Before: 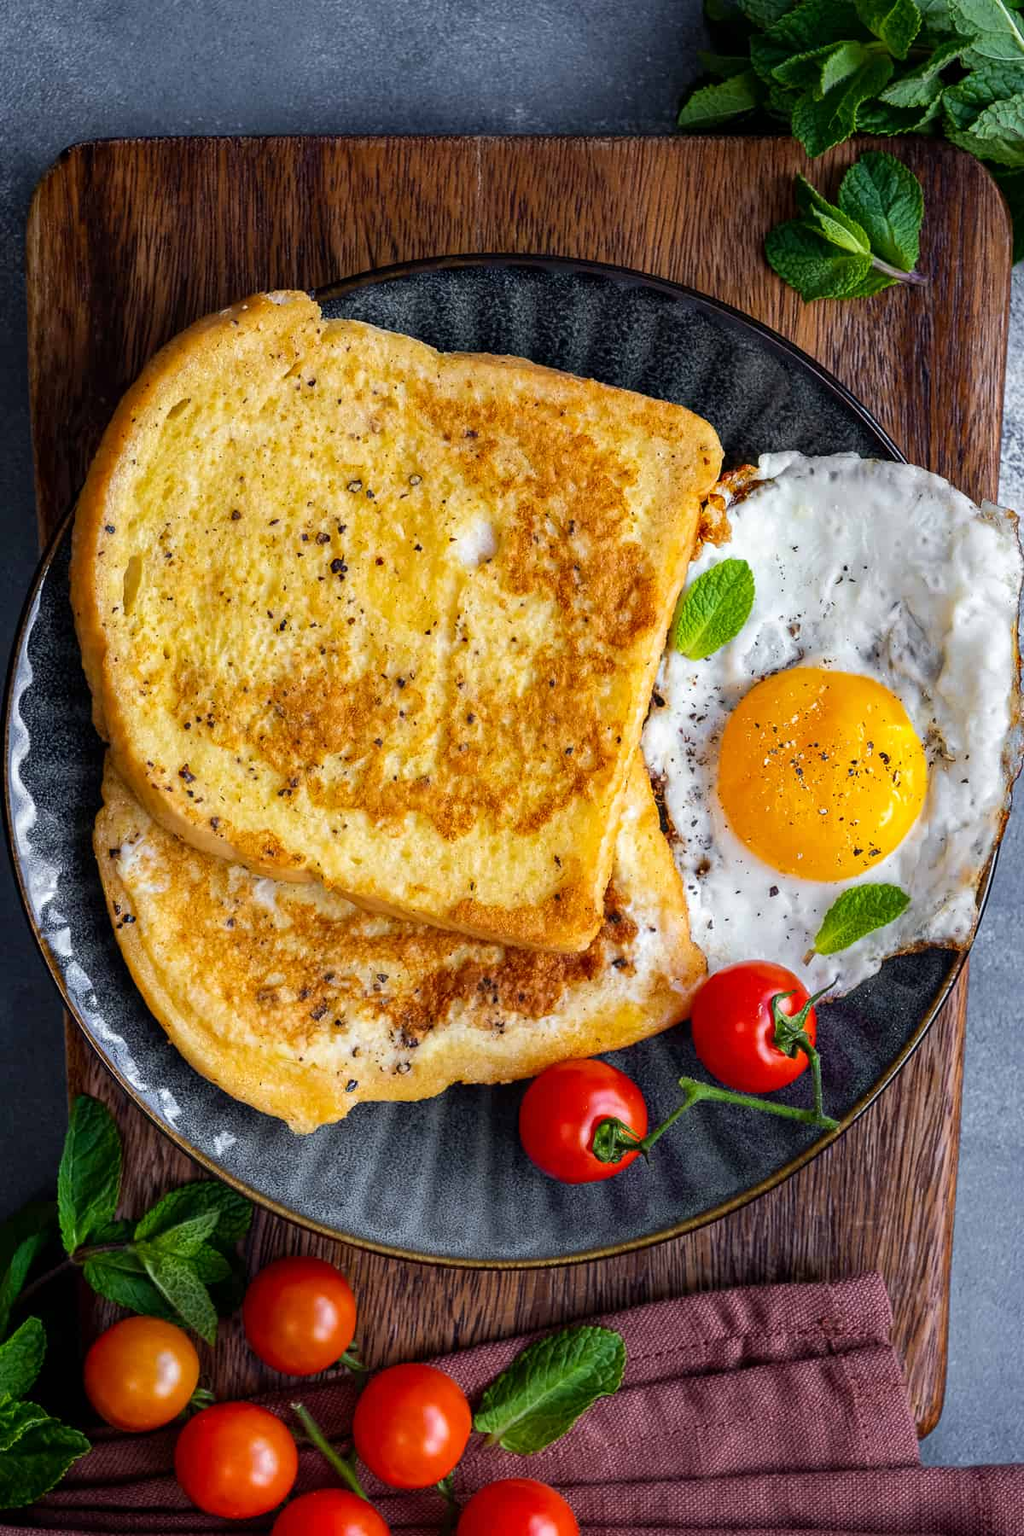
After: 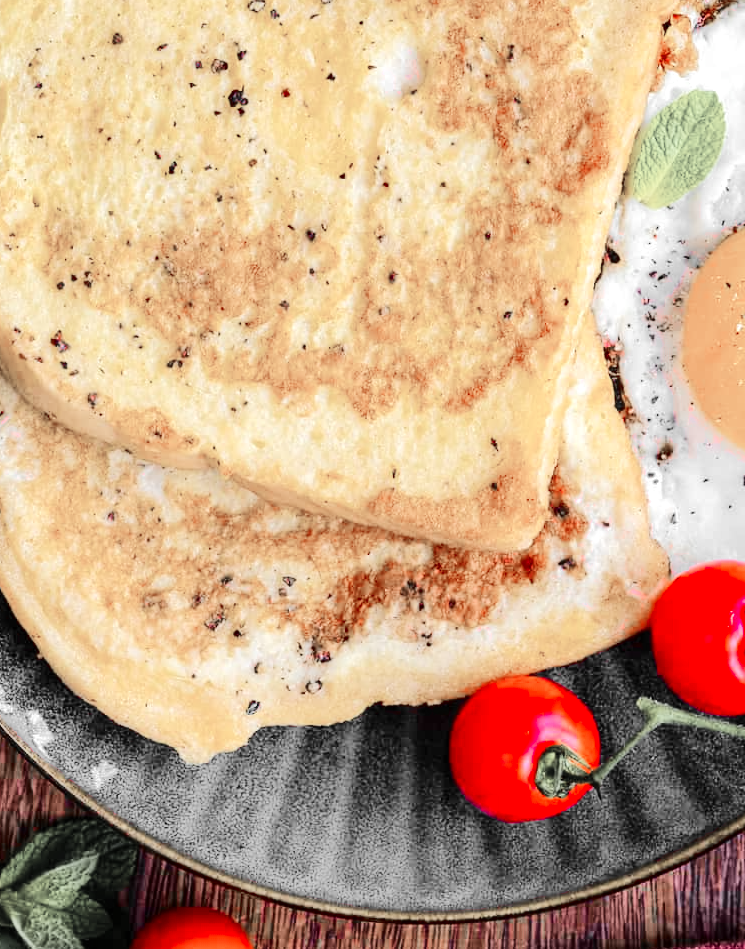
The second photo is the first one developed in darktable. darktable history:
crop: left 13.281%, top 31.403%, right 24.631%, bottom 15.855%
tone equalizer: -7 EV 0.16 EV, -6 EV 0.638 EV, -5 EV 1.15 EV, -4 EV 1.37 EV, -3 EV 1.16 EV, -2 EV 0.6 EV, -1 EV 0.147 EV, edges refinement/feathering 500, mask exposure compensation -1.57 EV, preserve details no
color zones: curves: ch1 [(0, 0.831) (0.08, 0.771) (0.157, 0.268) (0.241, 0.207) (0.562, -0.005) (0.714, -0.013) (0.876, 0.01) (1, 0.831)]
